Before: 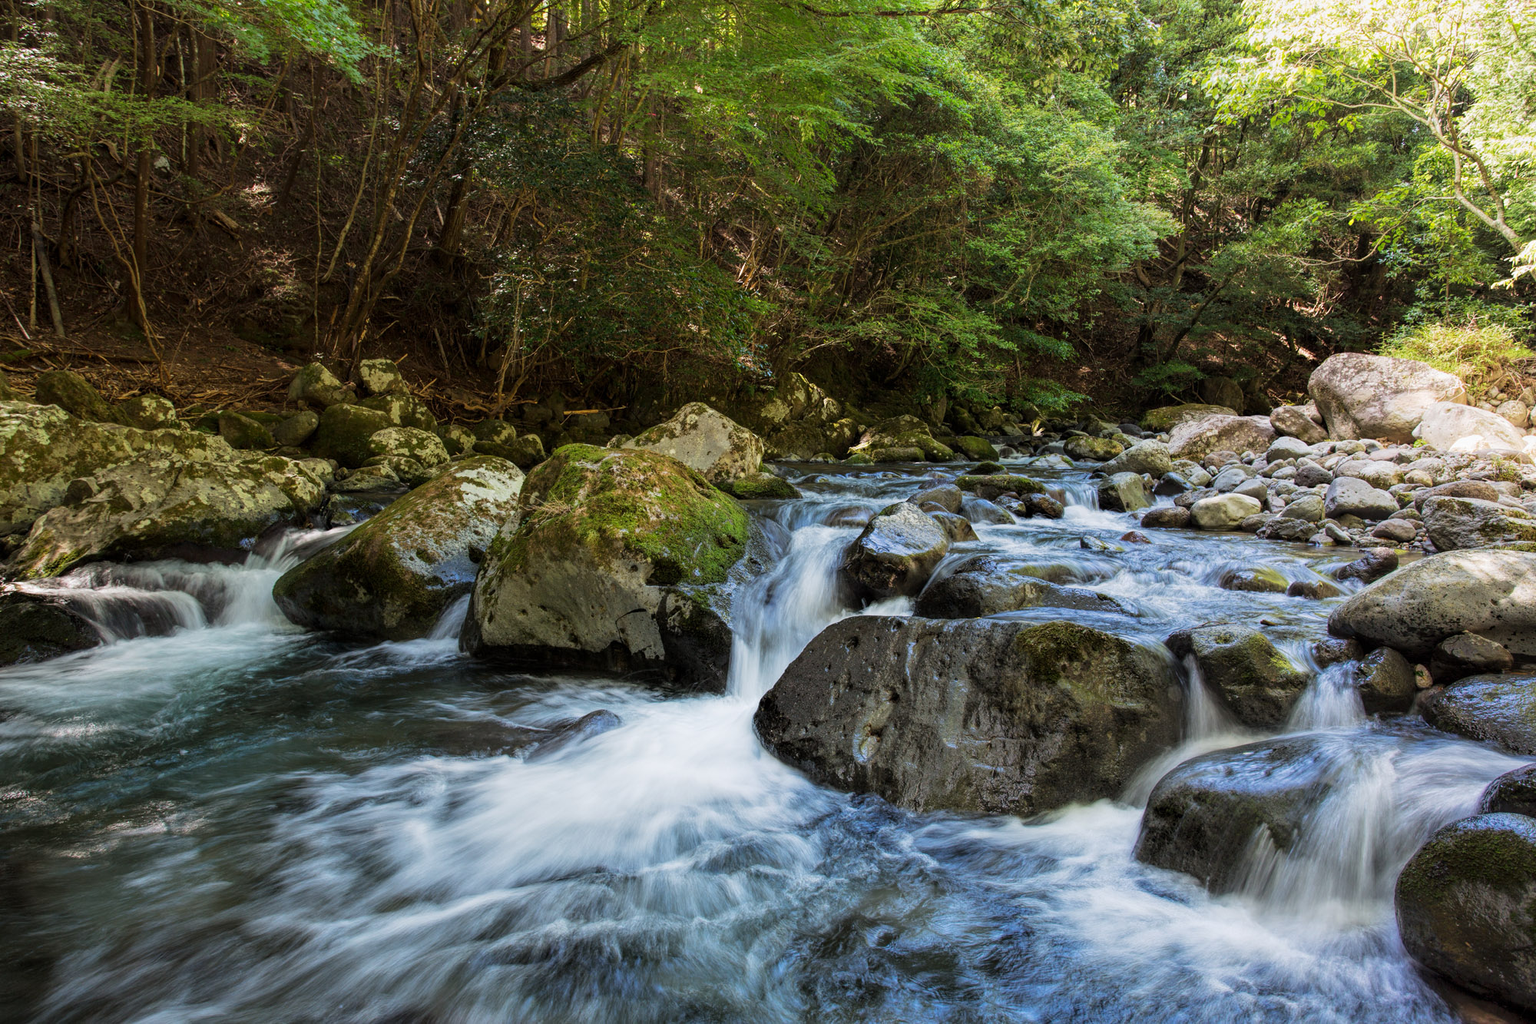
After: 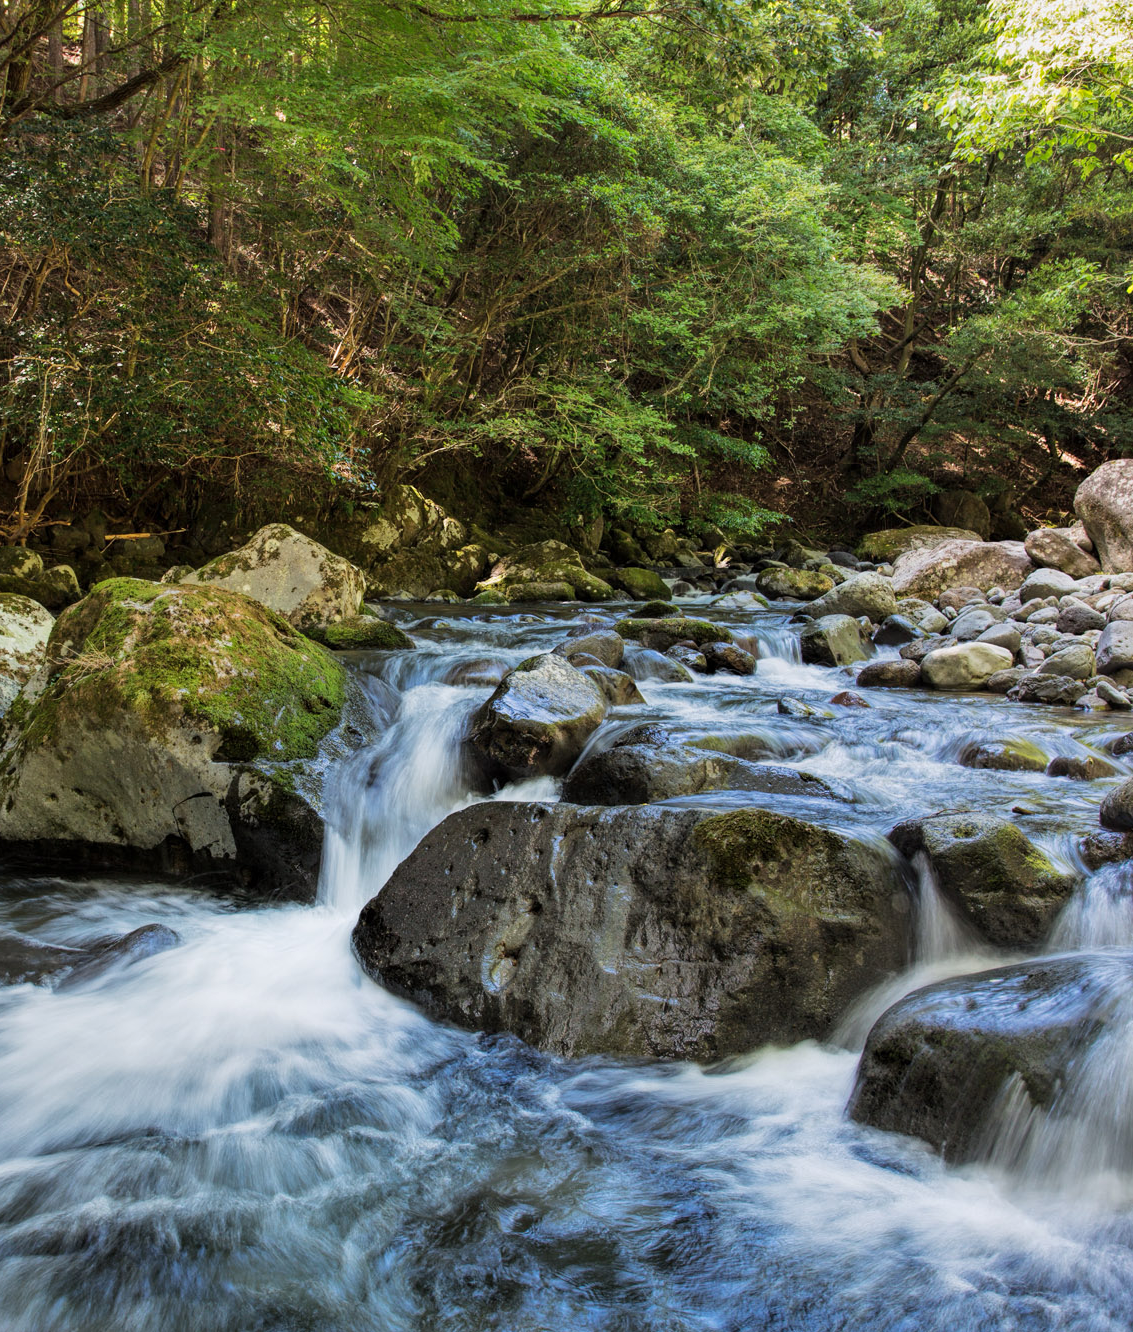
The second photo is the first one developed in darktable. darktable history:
crop: left 31.458%, top 0%, right 11.876%
shadows and highlights: white point adjustment 0.1, highlights -70, soften with gaussian
